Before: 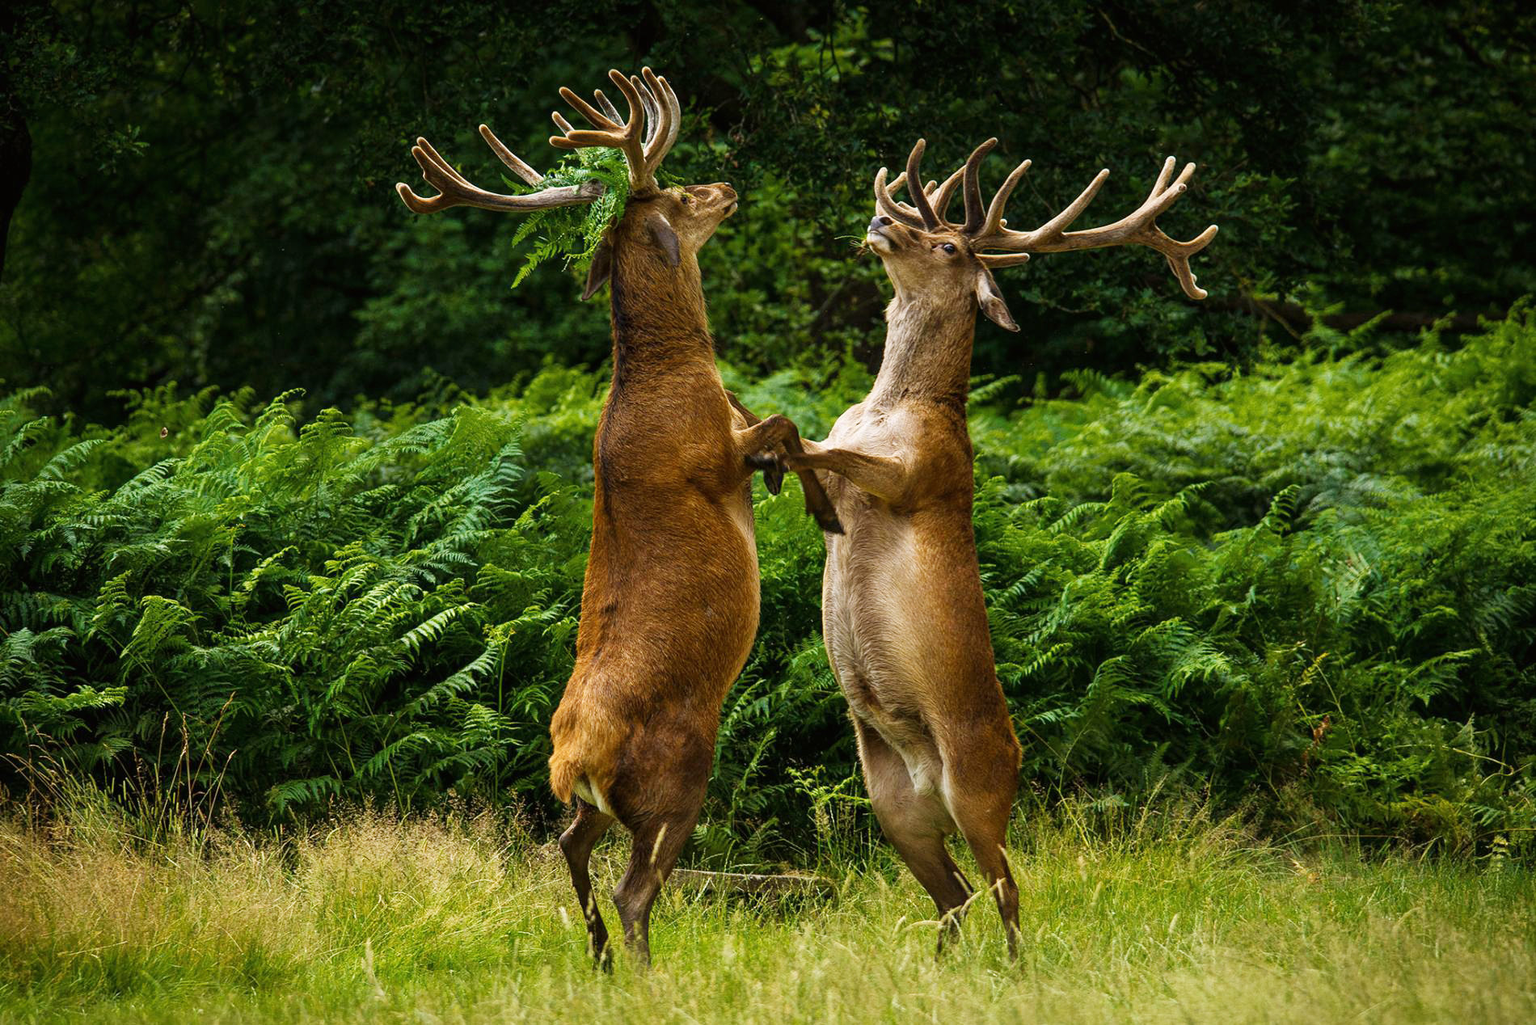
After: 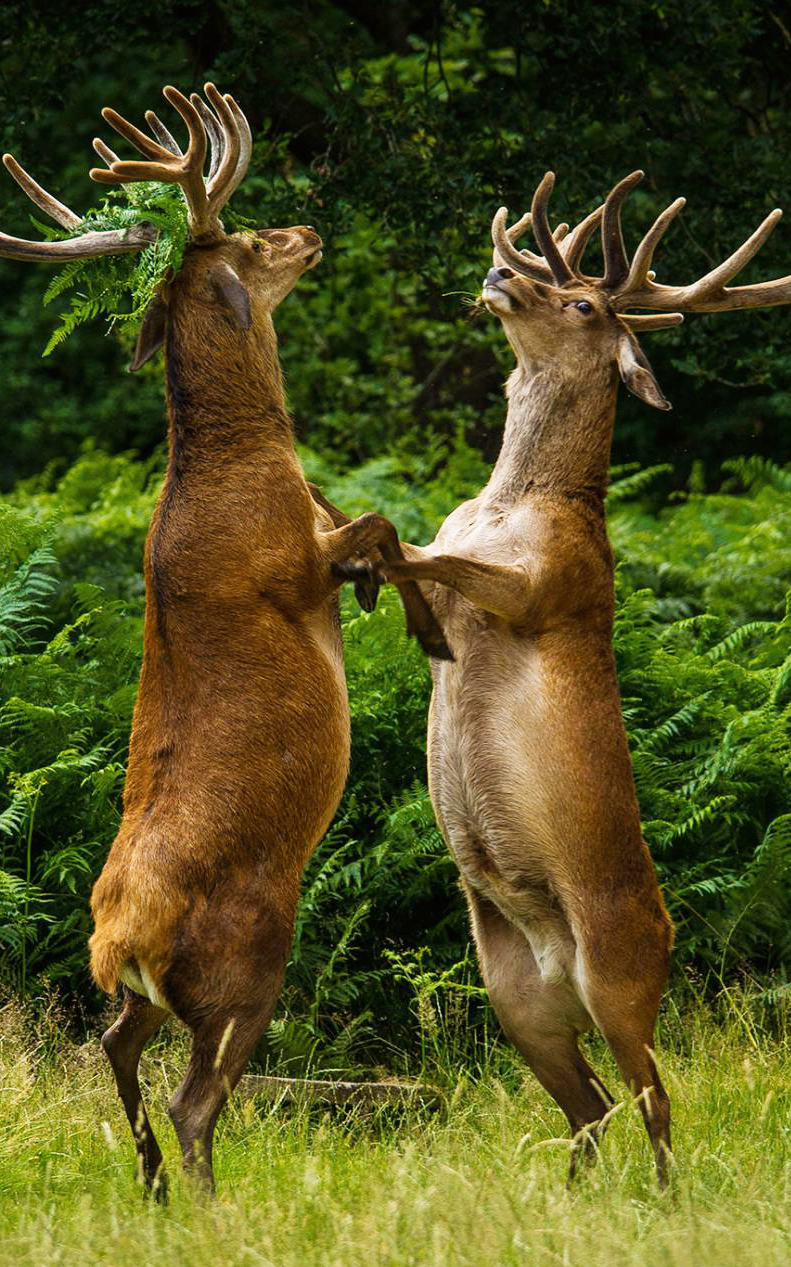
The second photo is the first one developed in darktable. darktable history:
crop: left 31.097%, right 27.23%
